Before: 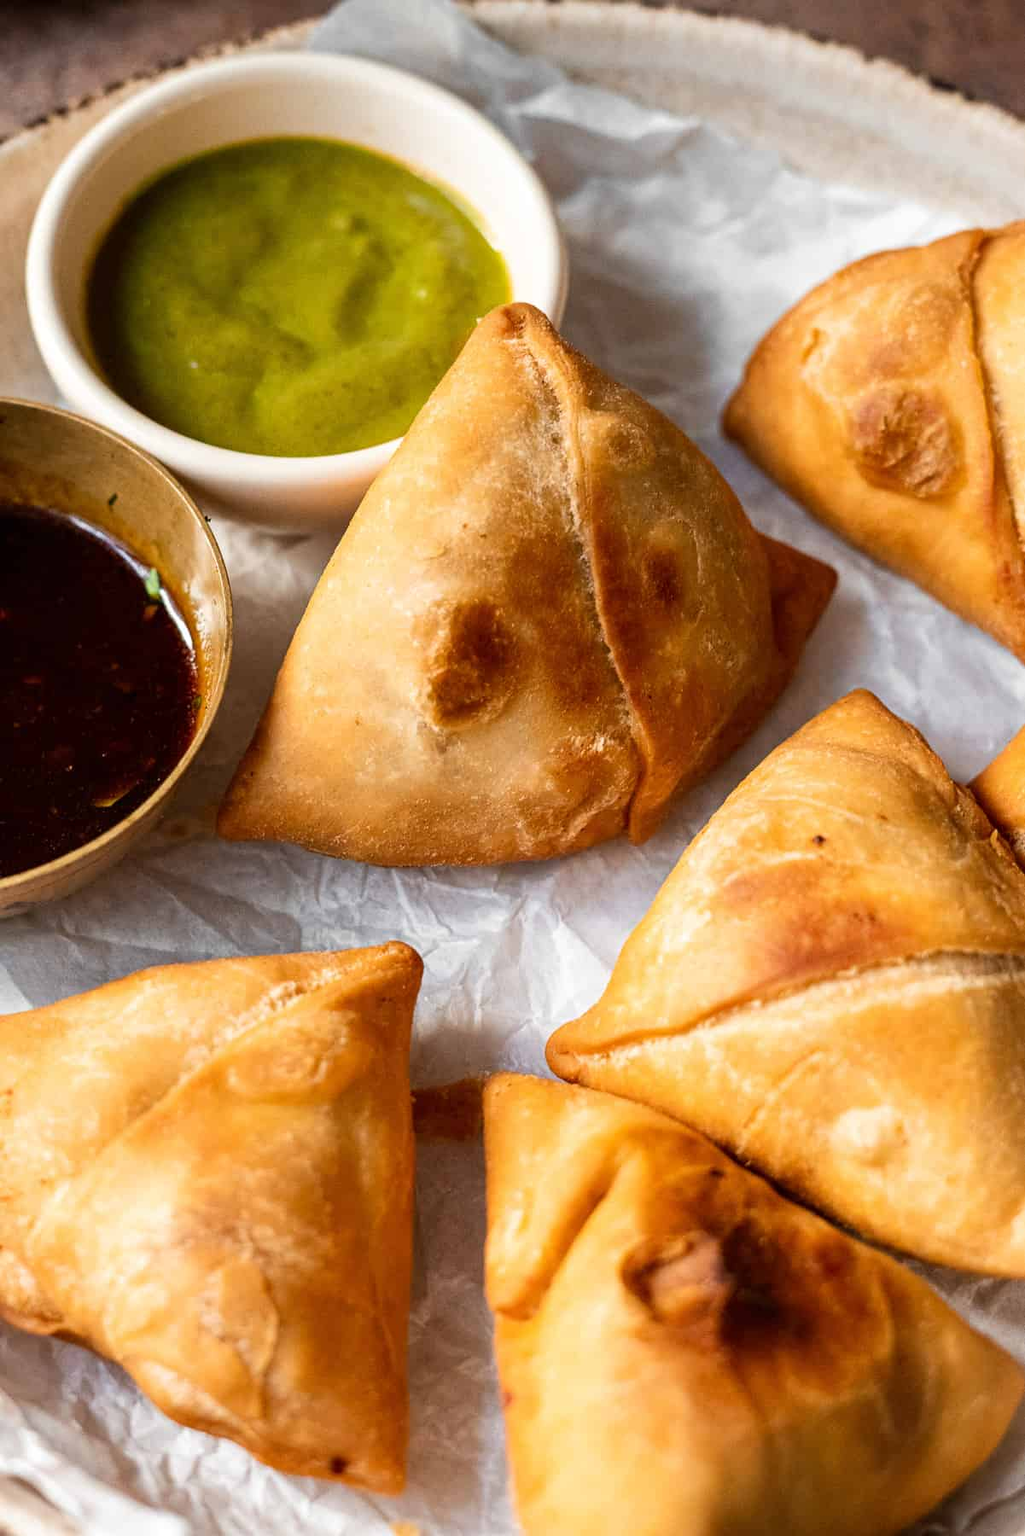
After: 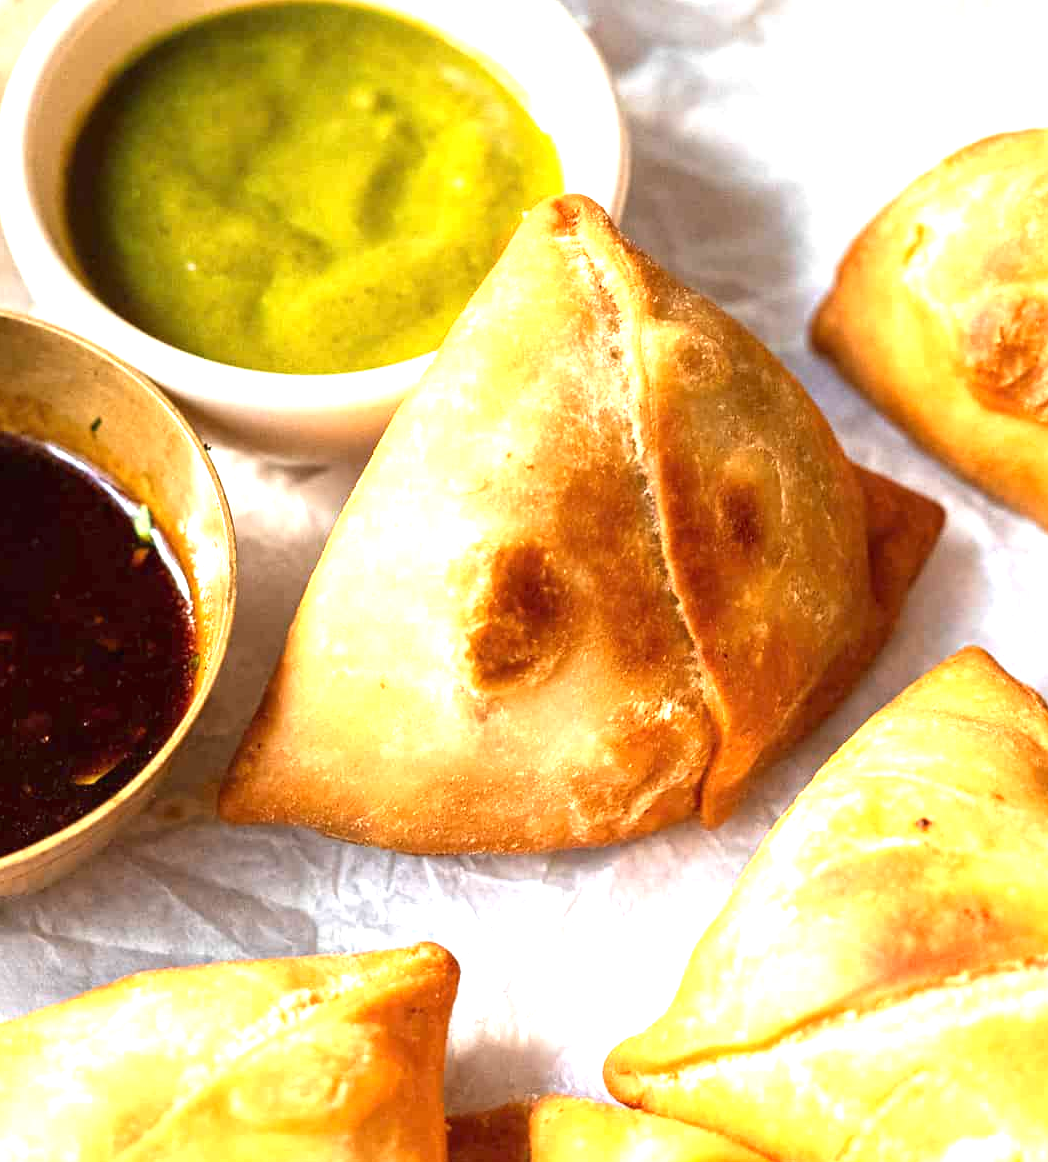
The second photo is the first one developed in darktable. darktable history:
crop: left 3.015%, top 8.969%, right 9.647%, bottom 26.457%
exposure: black level correction 0, exposure 1.3 EV, compensate exposure bias true, compensate highlight preservation false
